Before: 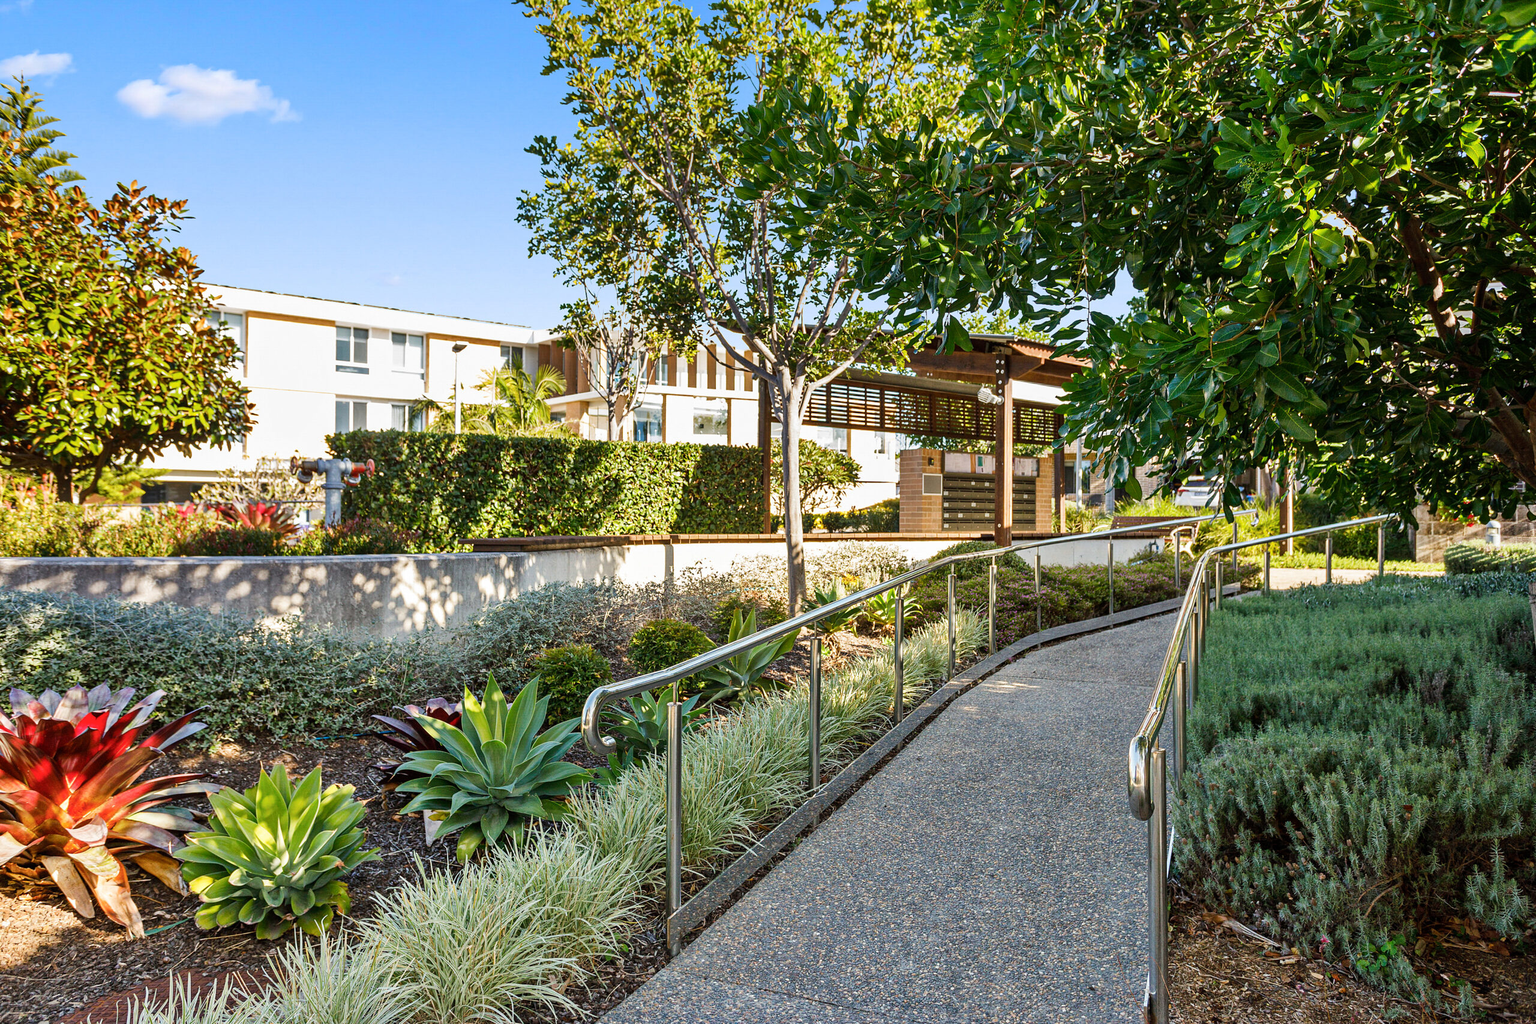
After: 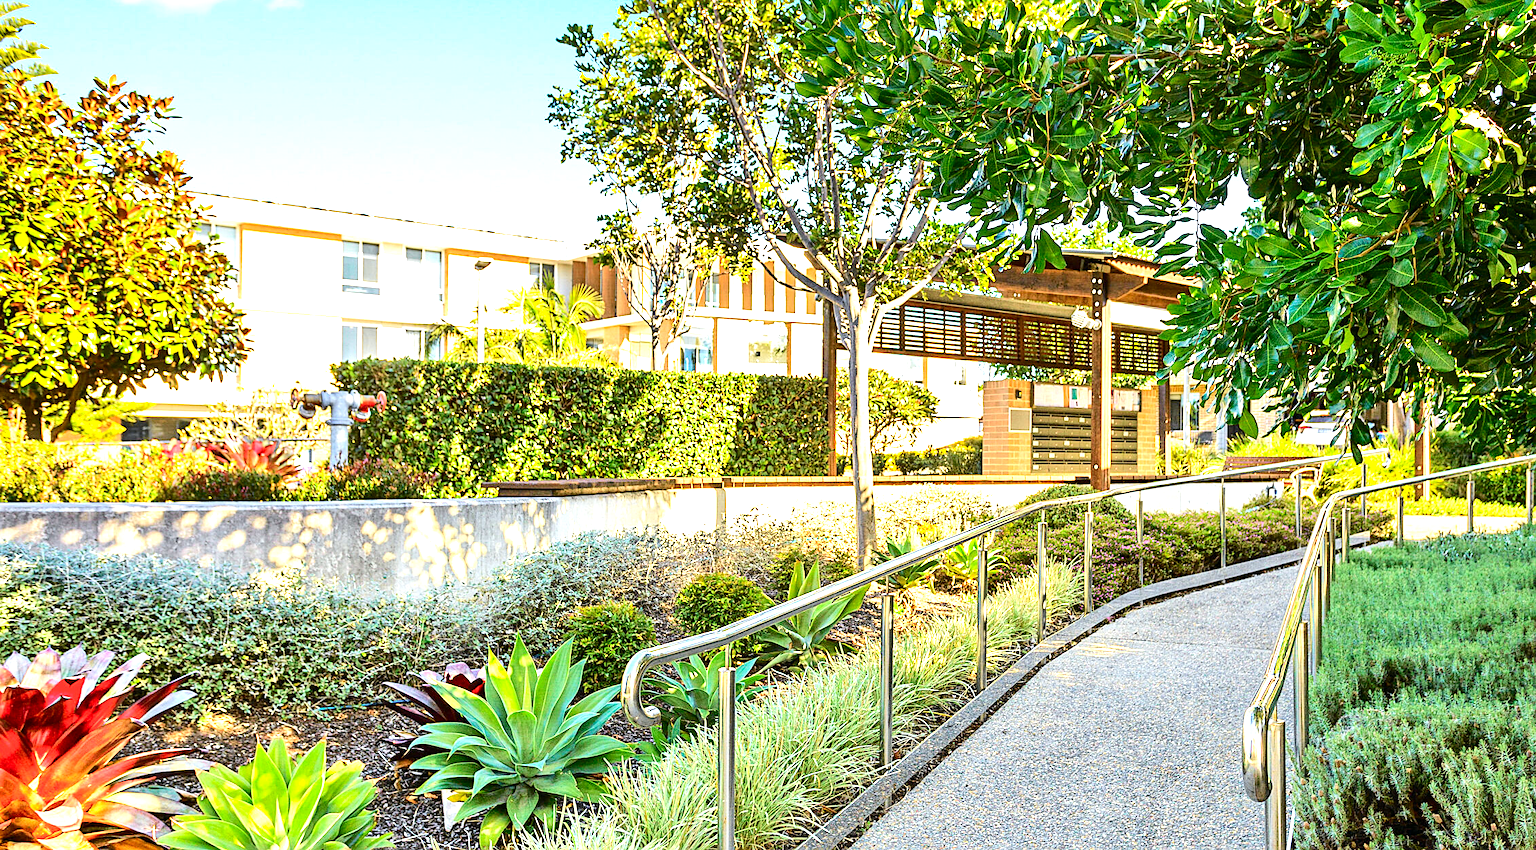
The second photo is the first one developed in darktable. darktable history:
tone curve: curves: ch0 [(0, 0.003) (0.113, 0.081) (0.207, 0.184) (0.515, 0.612) (0.712, 0.793) (0.984, 0.961)]; ch1 [(0, 0) (0.172, 0.123) (0.317, 0.272) (0.414, 0.382) (0.476, 0.479) (0.505, 0.498) (0.534, 0.534) (0.621, 0.65) (0.709, 0.764) (1, 1)]; ch2 [(0, 0) (0.411, 0.424) (0.505, 0.505) (0.521, 0.524) (0.537, 0.57) (0.65, 0.699) (1, 1)], color space Lab, independent channels, preserve colors none
crop and rotate: left 2.287%, top 11.276%, right 9.68%, bottom 15.614%
sharpen: on, module defaults
exposure: black level correction 0, exposure 1.349 EV, compensate highlight preservation false
